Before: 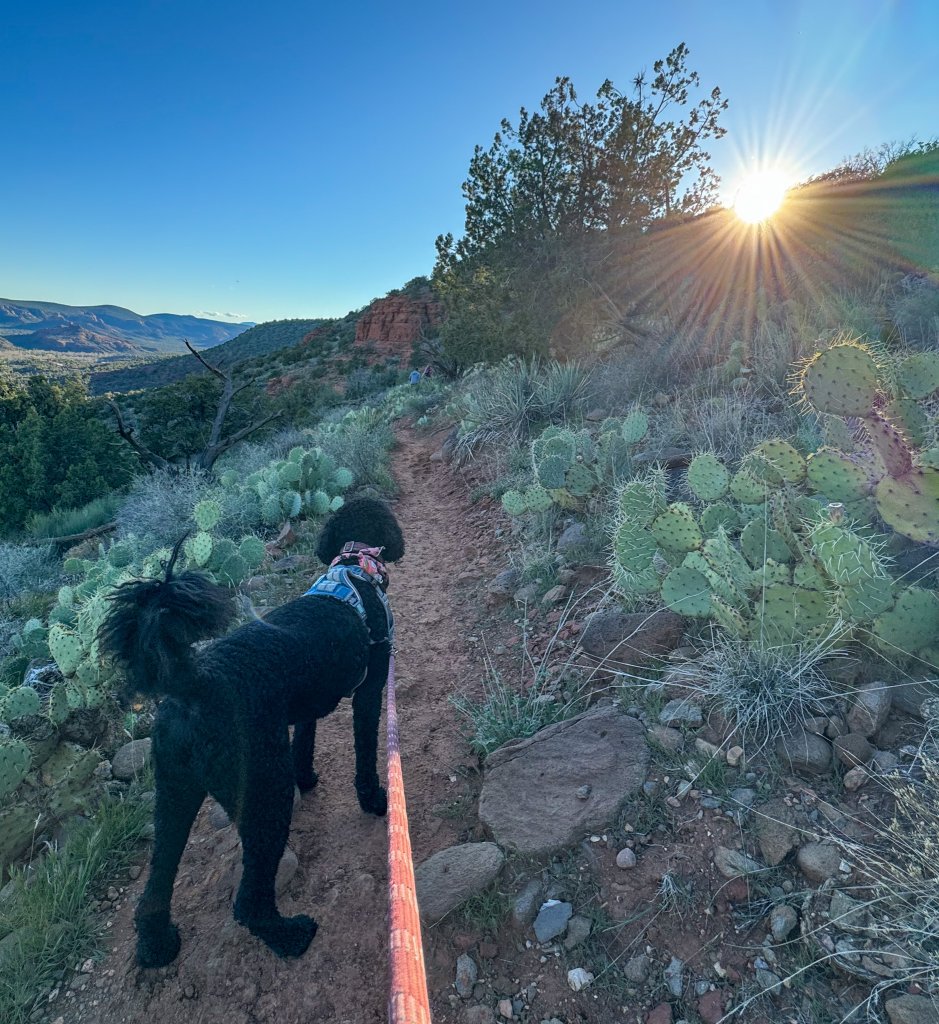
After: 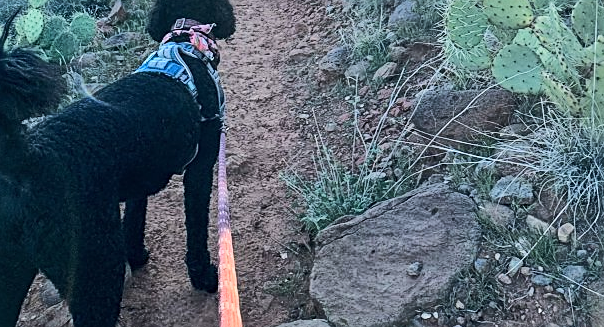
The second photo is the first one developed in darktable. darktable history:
rgb curve: curves: ch0 [(0, 0) (0.284, 0.292) (0.505, 0.644) (1, 1)], compensate middle gray true
color correction: saturation 0.98
sharpen: on, module defaults
crop: left 18.091%, top 51.13%, right 17.525%, bottom 16.85%
